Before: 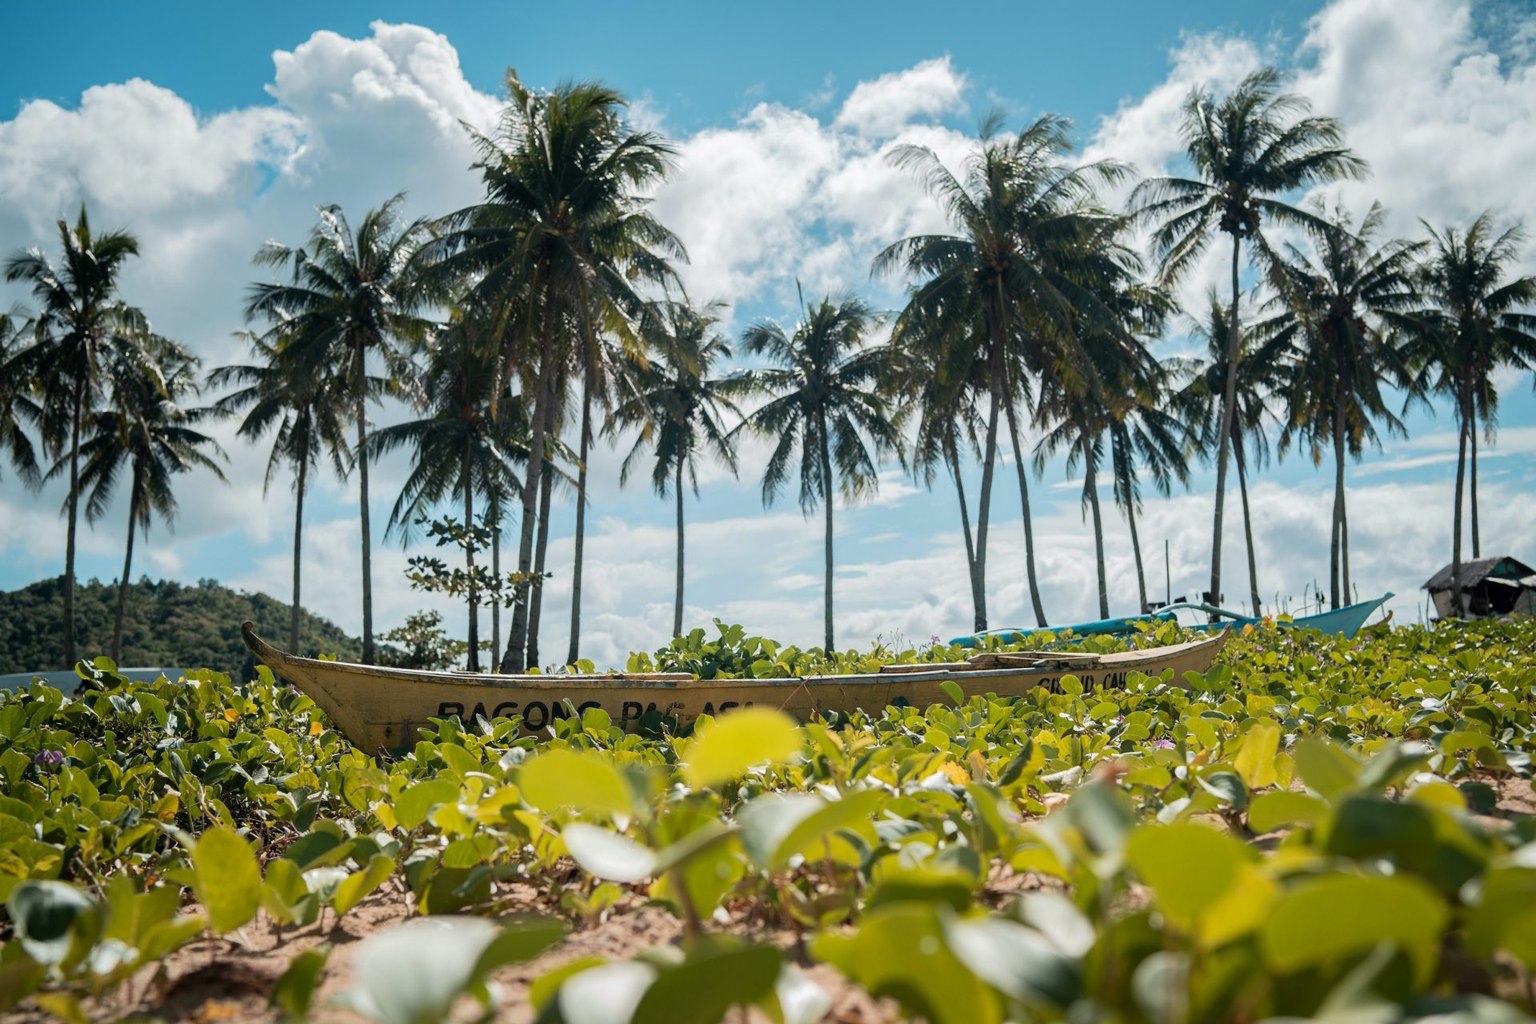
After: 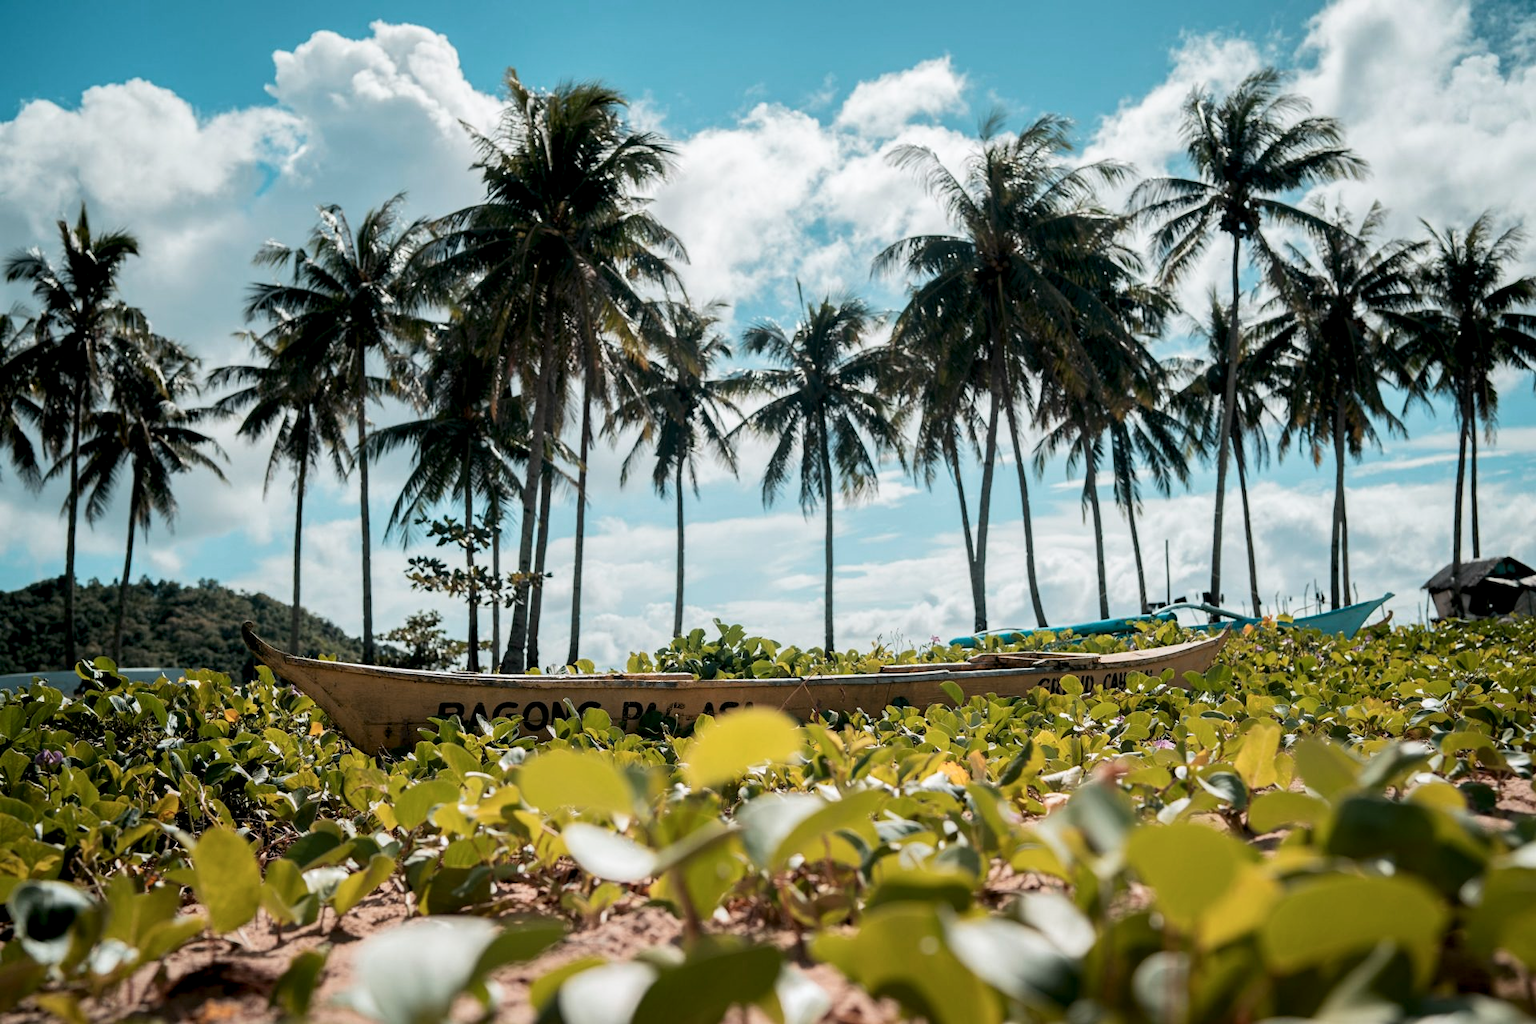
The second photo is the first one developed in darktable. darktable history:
tone curve: curves: ch0 [(0, 0) (0.003, 0.003) (0.011, 0.012) (0.025, 0.026) (0.044, 0.046) (0.069, 0.072) (0.1, 0.104) (0.136, 0.141) (0.177, 0.185) (0.224, 0.234) (0.277, 0.289) (0.335, 0.349) (0.399, 0.415) (0.468, 0.488) (0.543, 0.566) (0.623, 0.649) (0.709, 0.739) (0.801, 0.834) (0.898, 0.923) (1, 1)], preserve colors none
color look up table: target L [74.04, 65.57, 46.91, 31.69, 100, 65.59, 63.25, 57.78, 50.06, 40.54, 27.7, 53.89, 53.17, 37.24, 23.15, 24.62, 85.73, 76.38, 65.23, 64.86, 49.13, 45.72, 45.91, 24.3, 0 ×25], target a [1.295, -16.9, -36.88, -11.83, -0.001, 14.25, 15.91, 30.76, 42.65, 46.88, 13.01, 1.498, 38.94, -1.144, 17.13, 5.522, -1.247, -2.192, -27.78, -2.635, -22.21, -2.579, -8.873, -2.837, 0 ×25], target b [55.6, 41.76, 23.6, 14.83, 0.007, 50.48, 9.088, 42.26, 14.27, 25.26, 10.8, -21.17, -10.05, -38.65, -16.24, -42.73, -1.616, -2.323, -8.057, -3.291, -25.14, -2.752, -22.77, -2.785, 0 ×25], num patches 24
